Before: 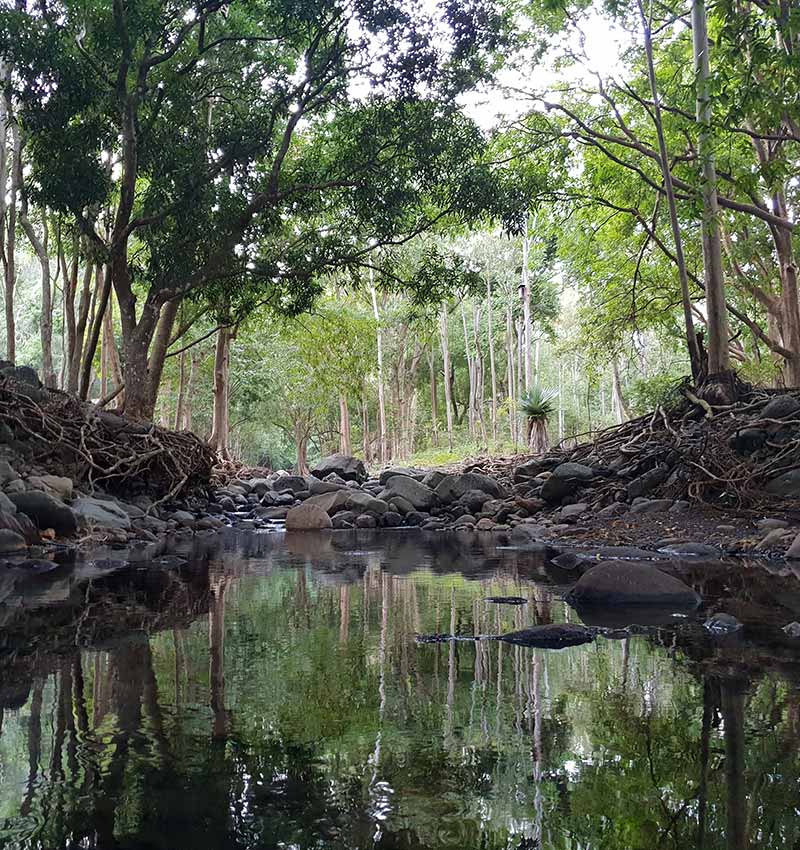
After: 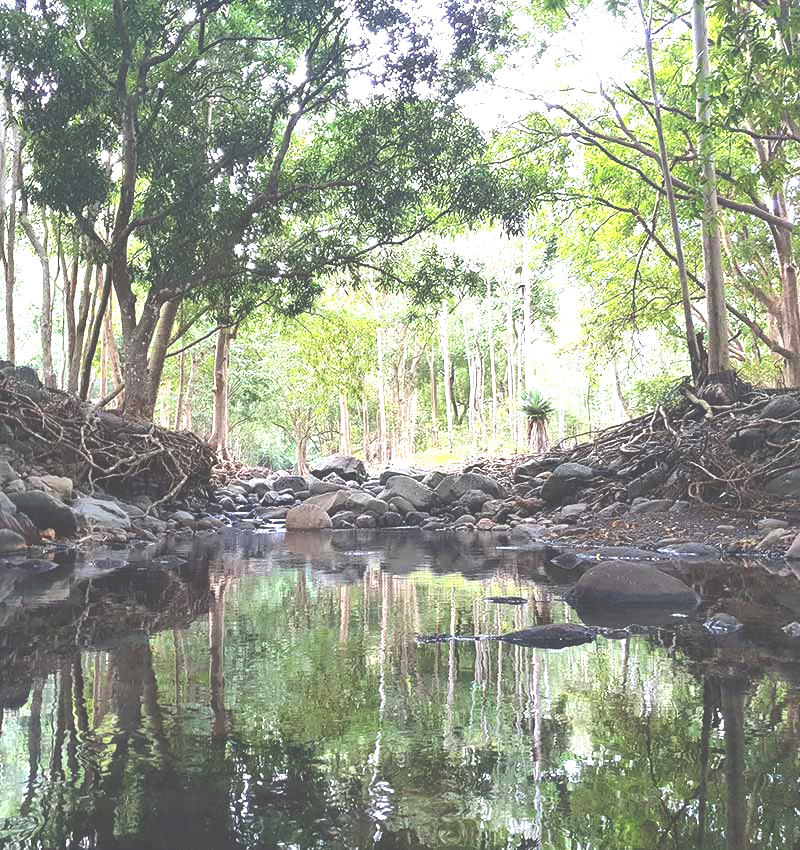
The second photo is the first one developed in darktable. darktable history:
exposure: black level correction -0.023, exposure 1.394 EV, compensate highlight preservation false
